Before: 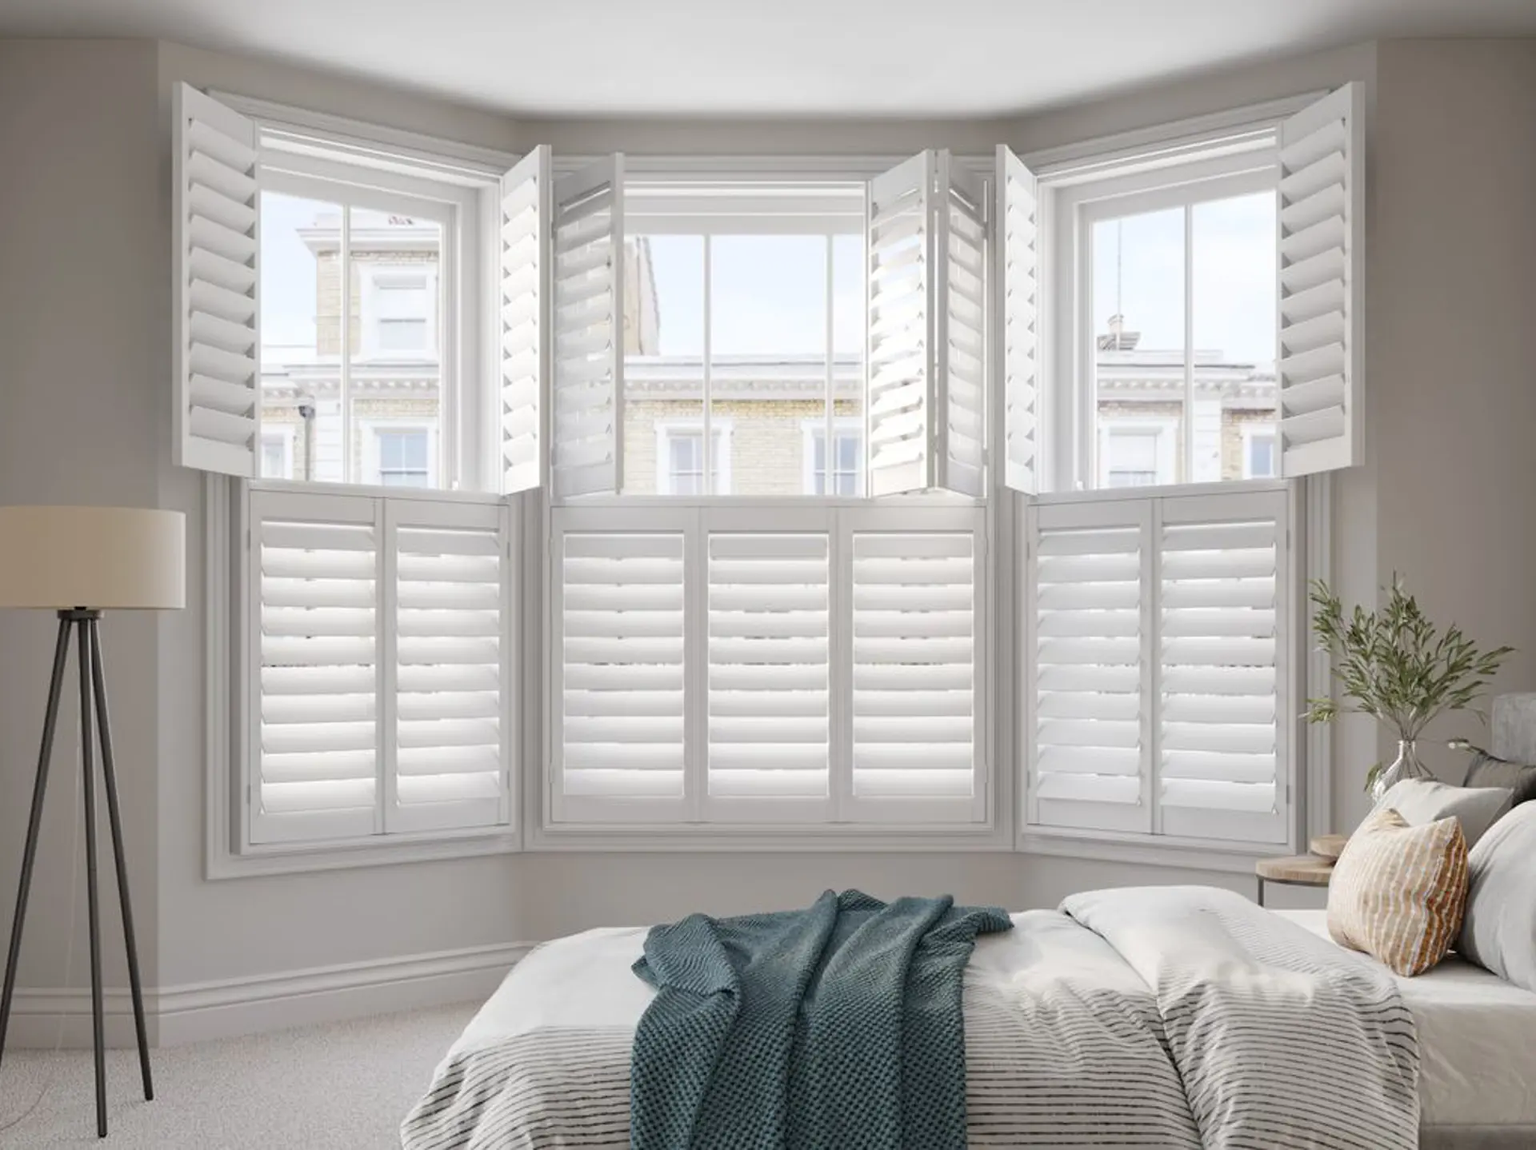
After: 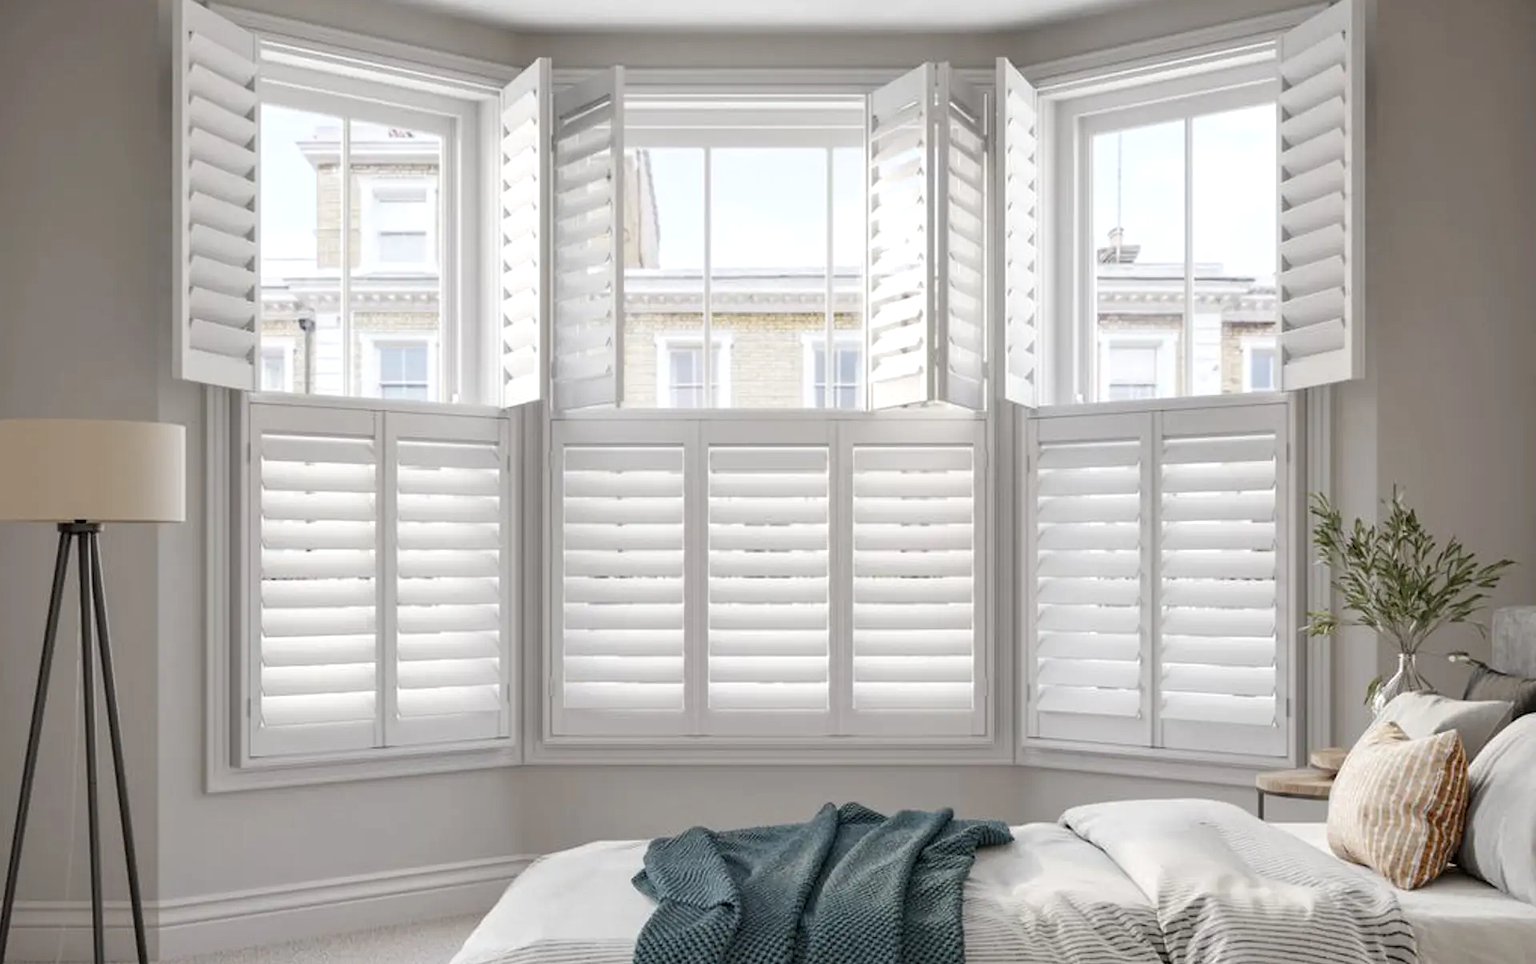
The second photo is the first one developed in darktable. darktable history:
crop: top 7.625%, bottom 8.027%
exposure: exposure 0 EV, compensate highlight preservation false
local contrast: on, module defaults
